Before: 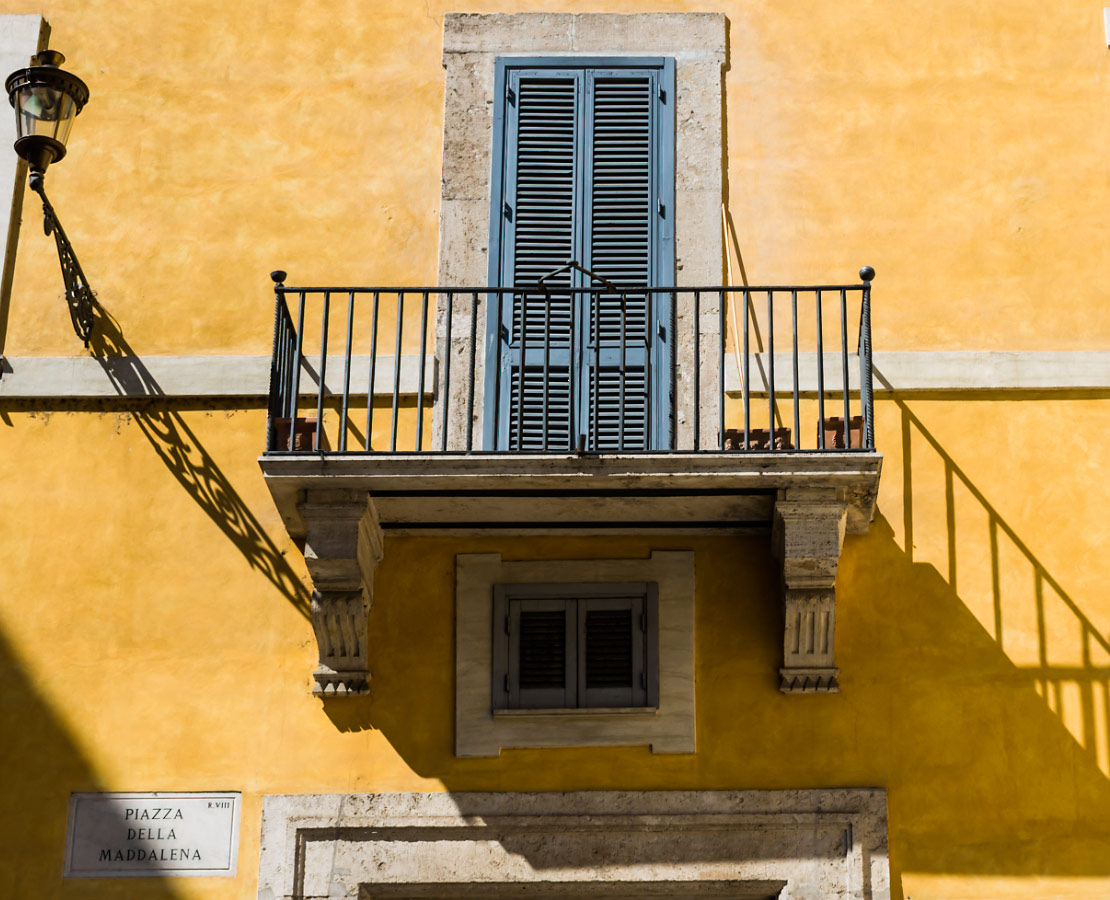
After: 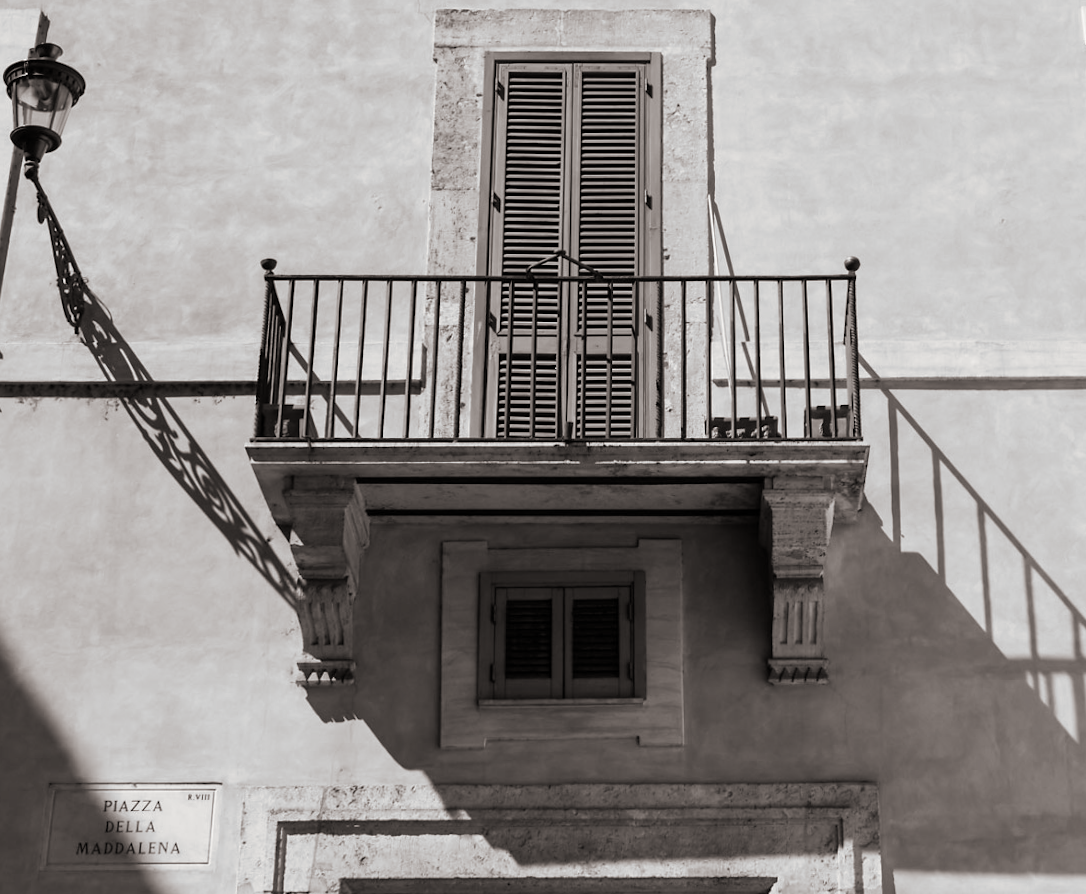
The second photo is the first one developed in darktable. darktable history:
split-toning: shadows › hue 26°, shadows › saturation 0.09, highlights › hue 40°, highlights › saturation 0.18, balance -63, compress 0%
rotate and perspective: rotation 0.226°, lens shift (vertical) -0.042, crop left 0.023, crop right 0.982, crop top 0.006, crop bottom 0.994
monochrome: on, module defaults
